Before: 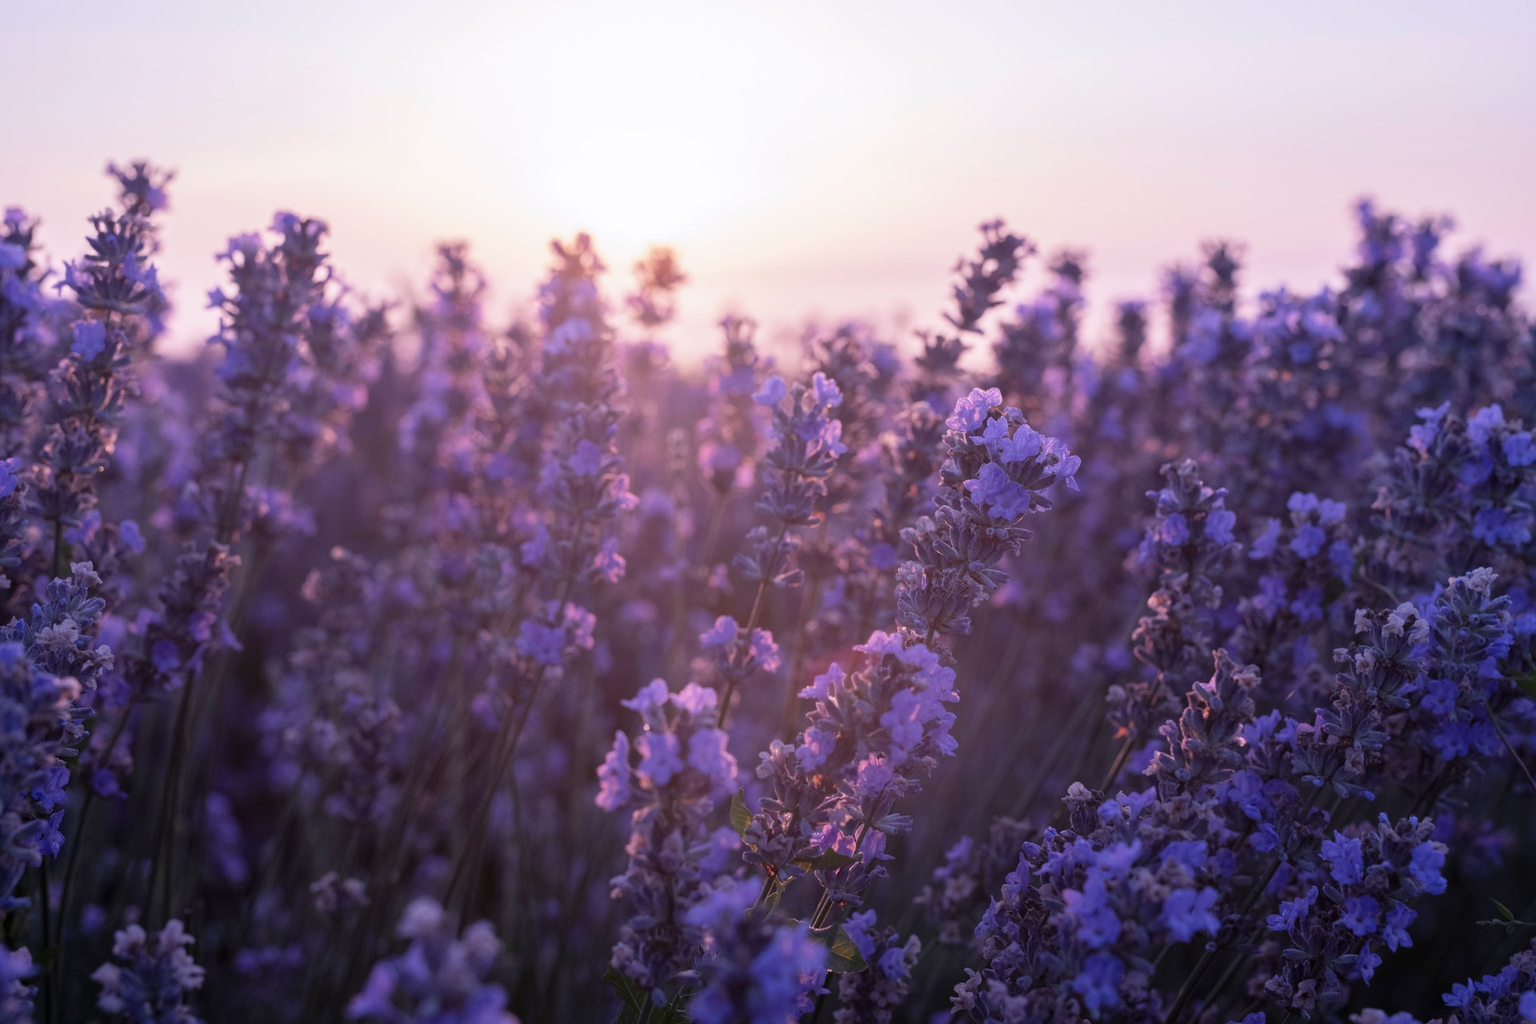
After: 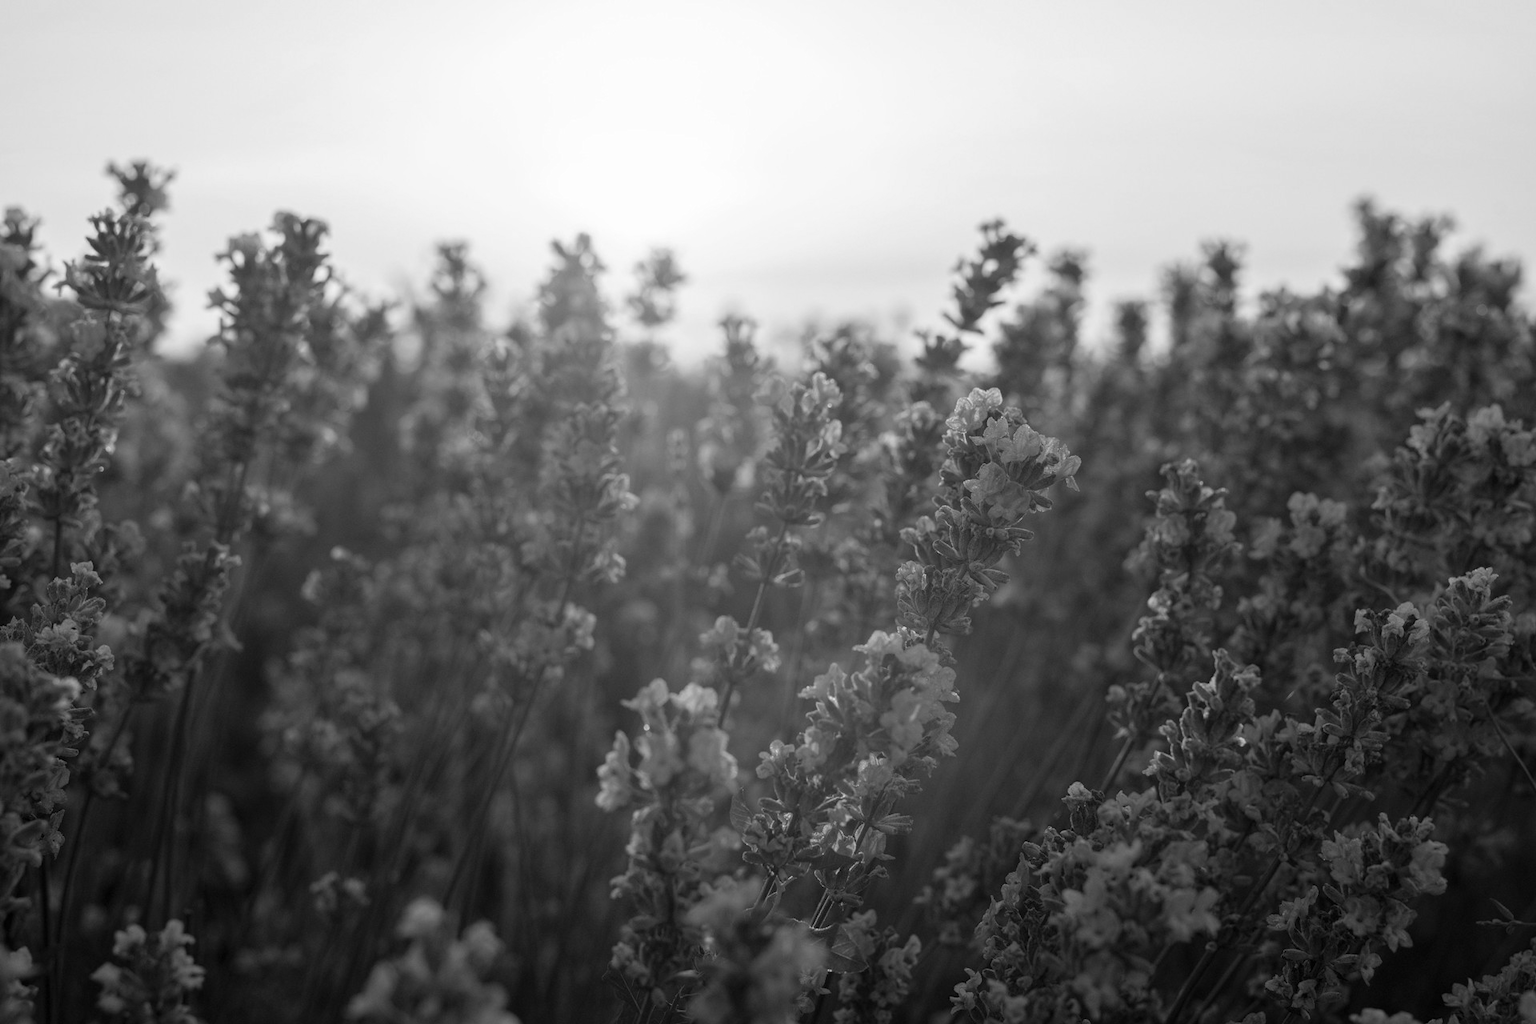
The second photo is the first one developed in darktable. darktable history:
white balance: red 1.029, blue 0.92
monochrome: on, module defaults
